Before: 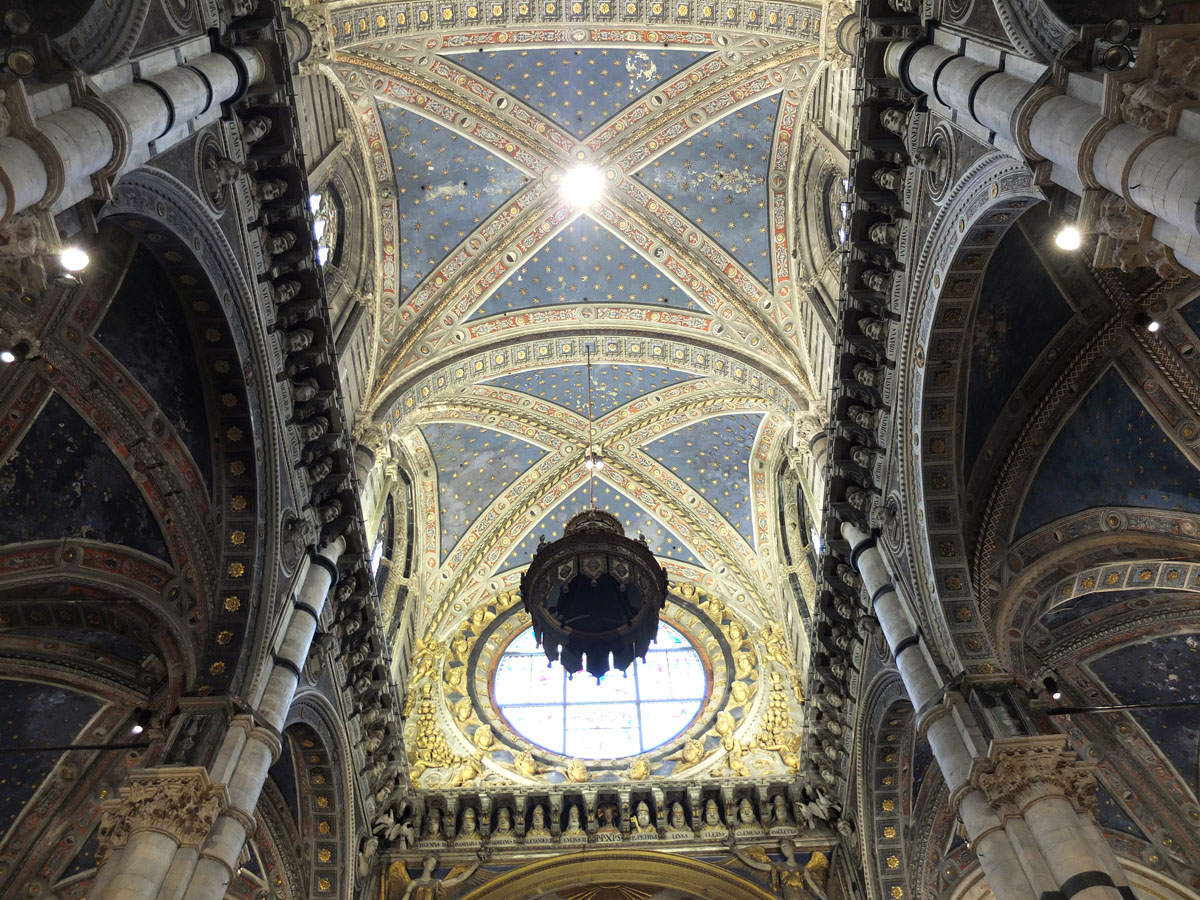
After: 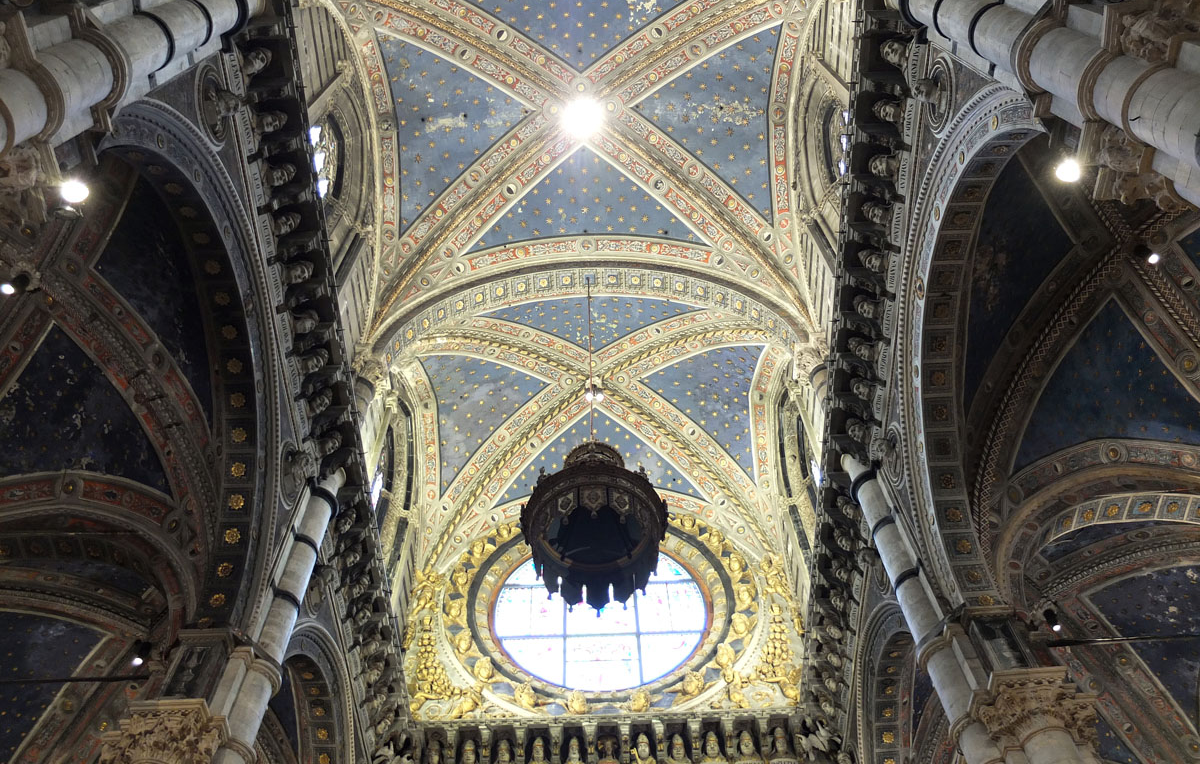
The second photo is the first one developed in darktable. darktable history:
crop: top 7.564%, bottom 7.467%
